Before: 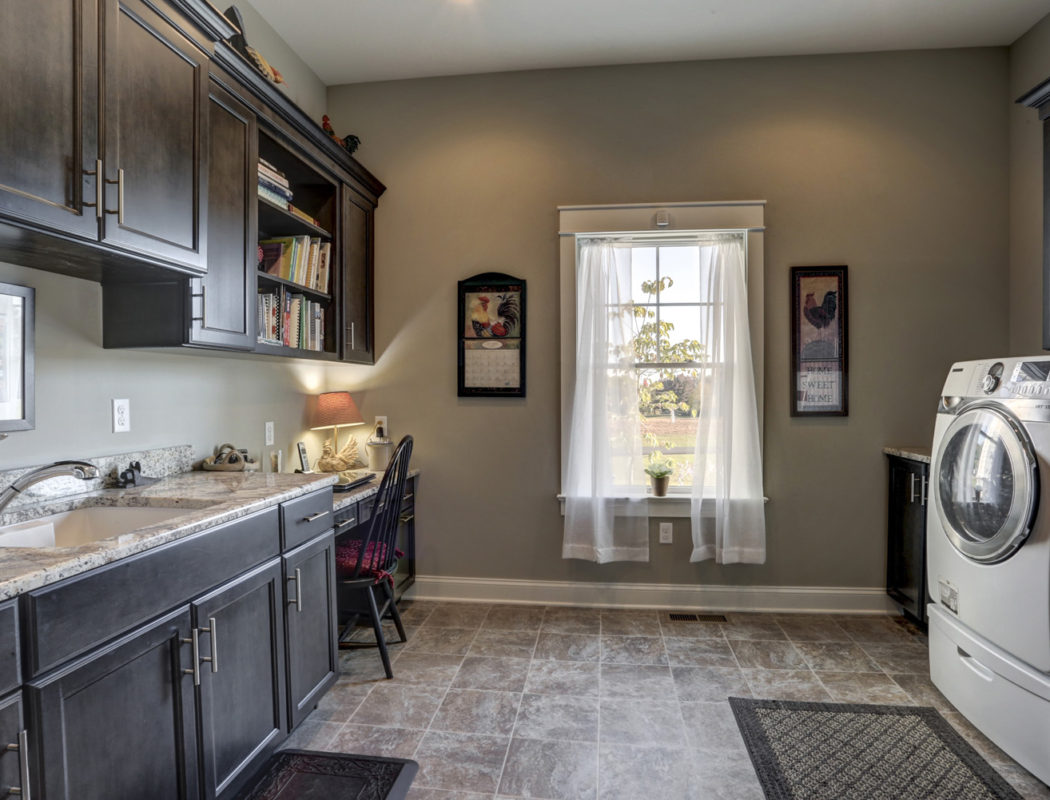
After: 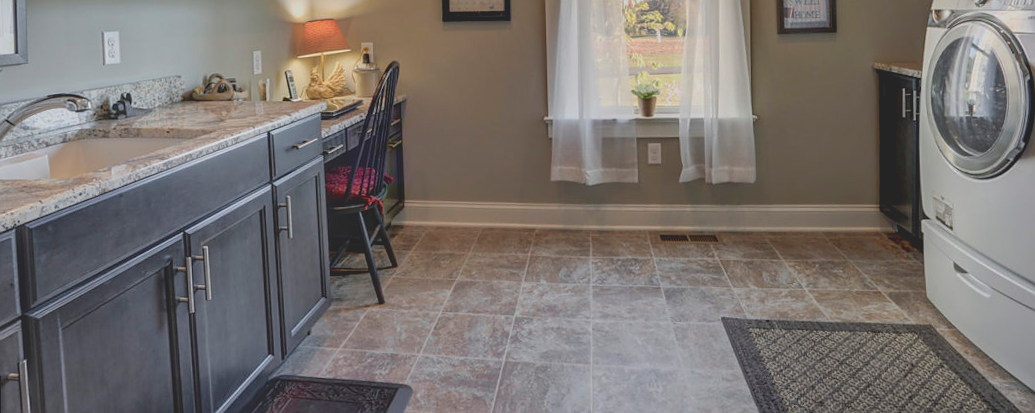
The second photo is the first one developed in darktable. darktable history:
rotate and perspective: rotation -1.32°, lens shift (horizontal) -0.031, crop left 0.015, crop right 0.985, crop top 0.047, crop bottom 0.982
shadows and highlights: shadows 30.63, highlights -63.22, shadows color adjustment 98%, highlights color adjustment 58.61%, soften with gaussian
sharpen: radius 0.969, amount 0.604
crop and rotate: top 46.237%
contrast brightness saturation: contrast -0.28
